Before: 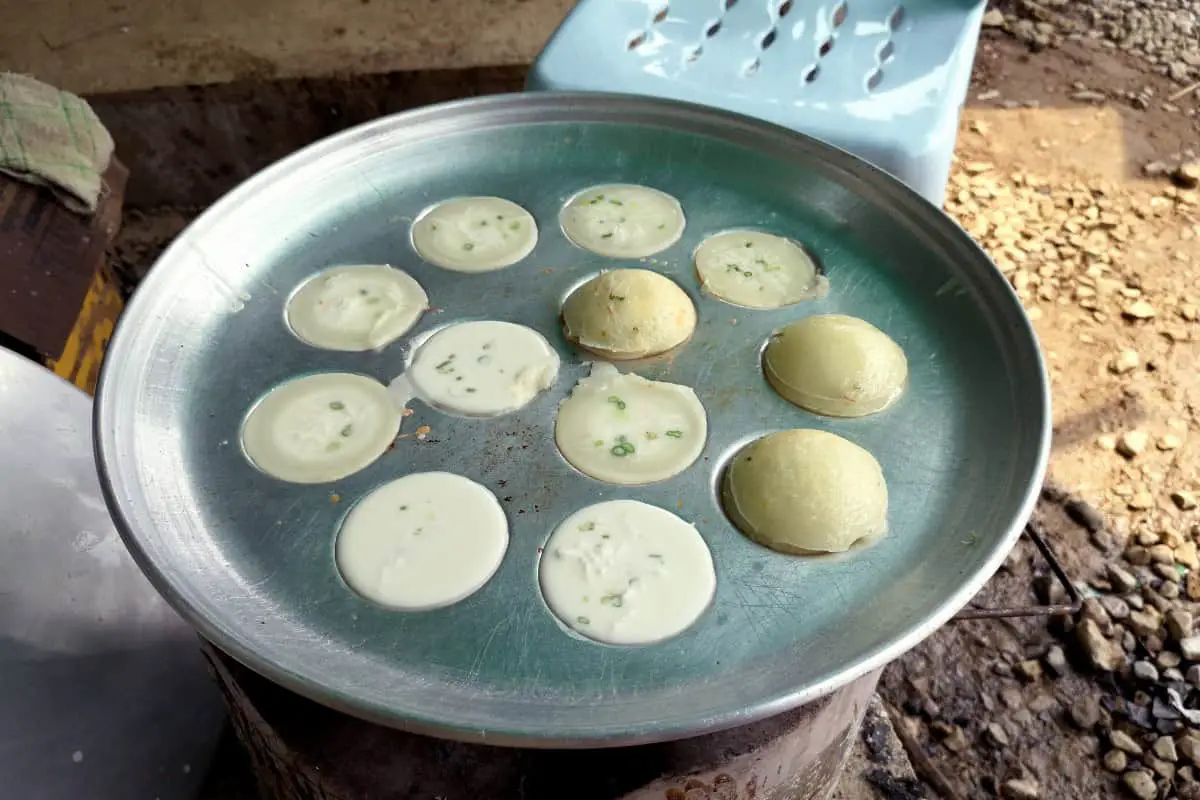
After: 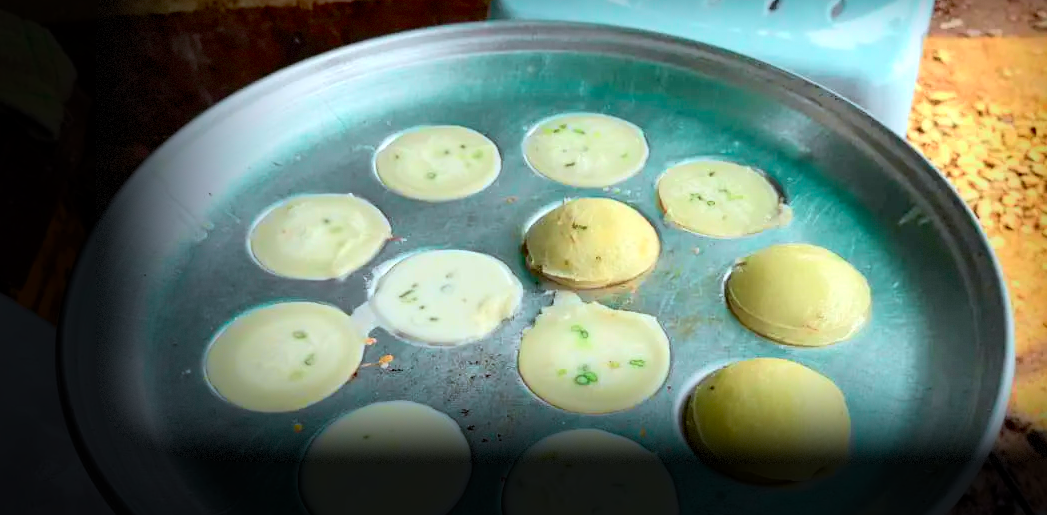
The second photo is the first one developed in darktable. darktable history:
tone equalizer: -8 EV -0.002 EV, -7 EV 0.004 EV, -6 EV -0.027 EV, -5 EV 0.02 EV, -4 EV -0.013 EV, -3 EV 0.015 EV, -2 EV -0.049 EV, -1 EV -0.282 EV, +0 EV -0.61 EV, edges refinement/feathering 500, mask exposure compensation -1.57 EV, preserve details no
vignetting: fall-off start 53.53%, brightness -0.992, saturation 0.497, center (0.217, -0.236), automatic ratio true, width/height ratio 1.314, shape 0.22, dithering 8-bit output, unbound false
local contrast: highlights 100%, shadows 103%, detail 120%, midtone range 0.2
shadows and highlights: on, module defaults
tone curve: curves: ch0 [(0, 0.014) (0.17, 0.099) (0.392, 0.438) (0.725, 0.828) (0.872, 0.918) (1, 0.981)]; ch1 [(0, 0) (0.402, 0.36) (0.489, 0.491) (0.5, 0.503) (0.515, 0.52) (0.545, 0.572) (0.615, 0.662) (0.701, 0.725) (1, 1)]; ch2 [(0, 0) (0.42, 0.458) (0.485, 0.499) (0.503, 0.503) (0.531, 0.542) (0.561, 0.594) (0.644, 0.694) (0.717, 0.753) (1, 0.991)], color space Lab, independent channels, preserve colors none
crop: left 3.097%, top 8.975%, right 9.652%, bottom 26.587%
color correction: highlights a* -4.09, highlights b* -10.87
exposure: exposure 0.668 EV, compensate highlight preservation false
